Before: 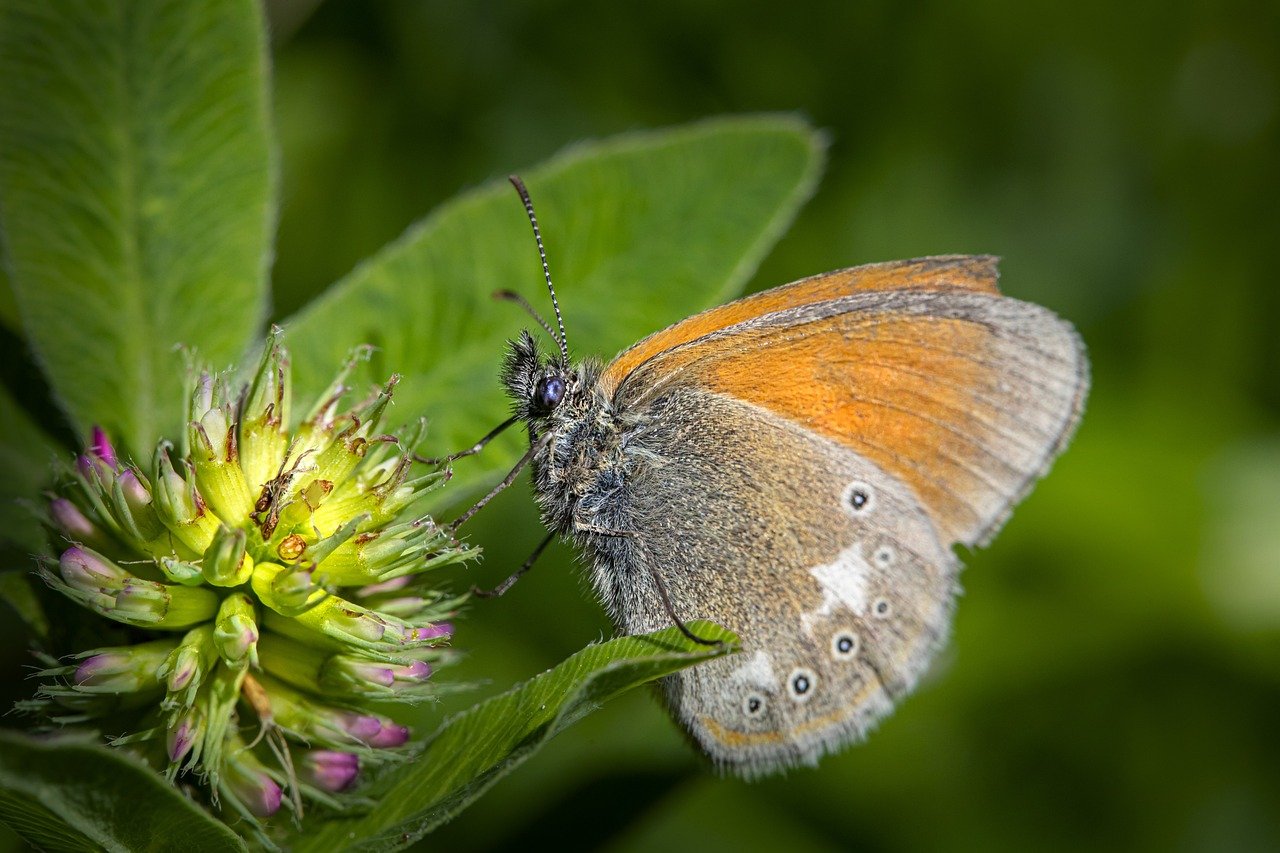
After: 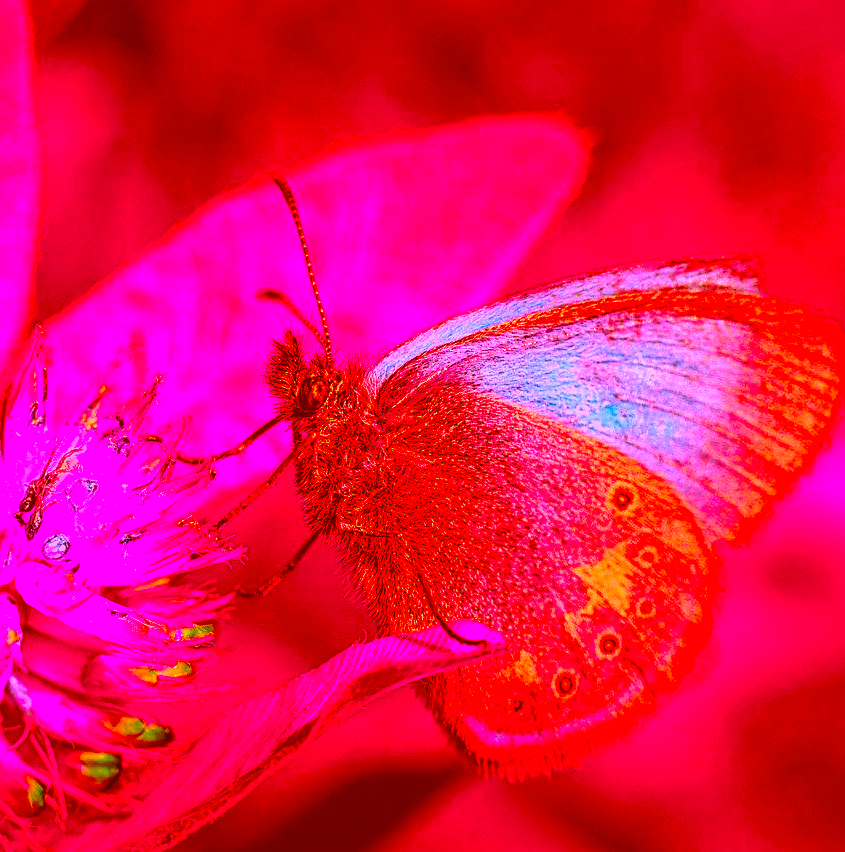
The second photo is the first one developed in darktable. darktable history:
sharpen: on, module defaults
tone curve: curves: ch0 [(0, 0) (0.003, 0.003) (0.011, 0.011) (0.025, 0.024) (0.044, 0.042) (0.069, 0.066) (0.1, 0.095) (0.136, 0.129) (0.177, 0.169) (0.224, 0.214) (0.277, 0.264) (0.335, 0.319) (0.399, 0.38) (0.468, 0.446) (0.543, 0.558) (0.623, 0.636) (0.709, 0.719) (0.801, 0.807) (0.898, 0.901) (1, 1)], preserve colors none
crop and rotate: left 18.442%, right 15.508%
local contrast: highlights 60%, shadows 60%, detail 160%
color correction: highlights a* -39.68, highlights b* -40, shadows a* -40, shadows b* -40, saturation -3
